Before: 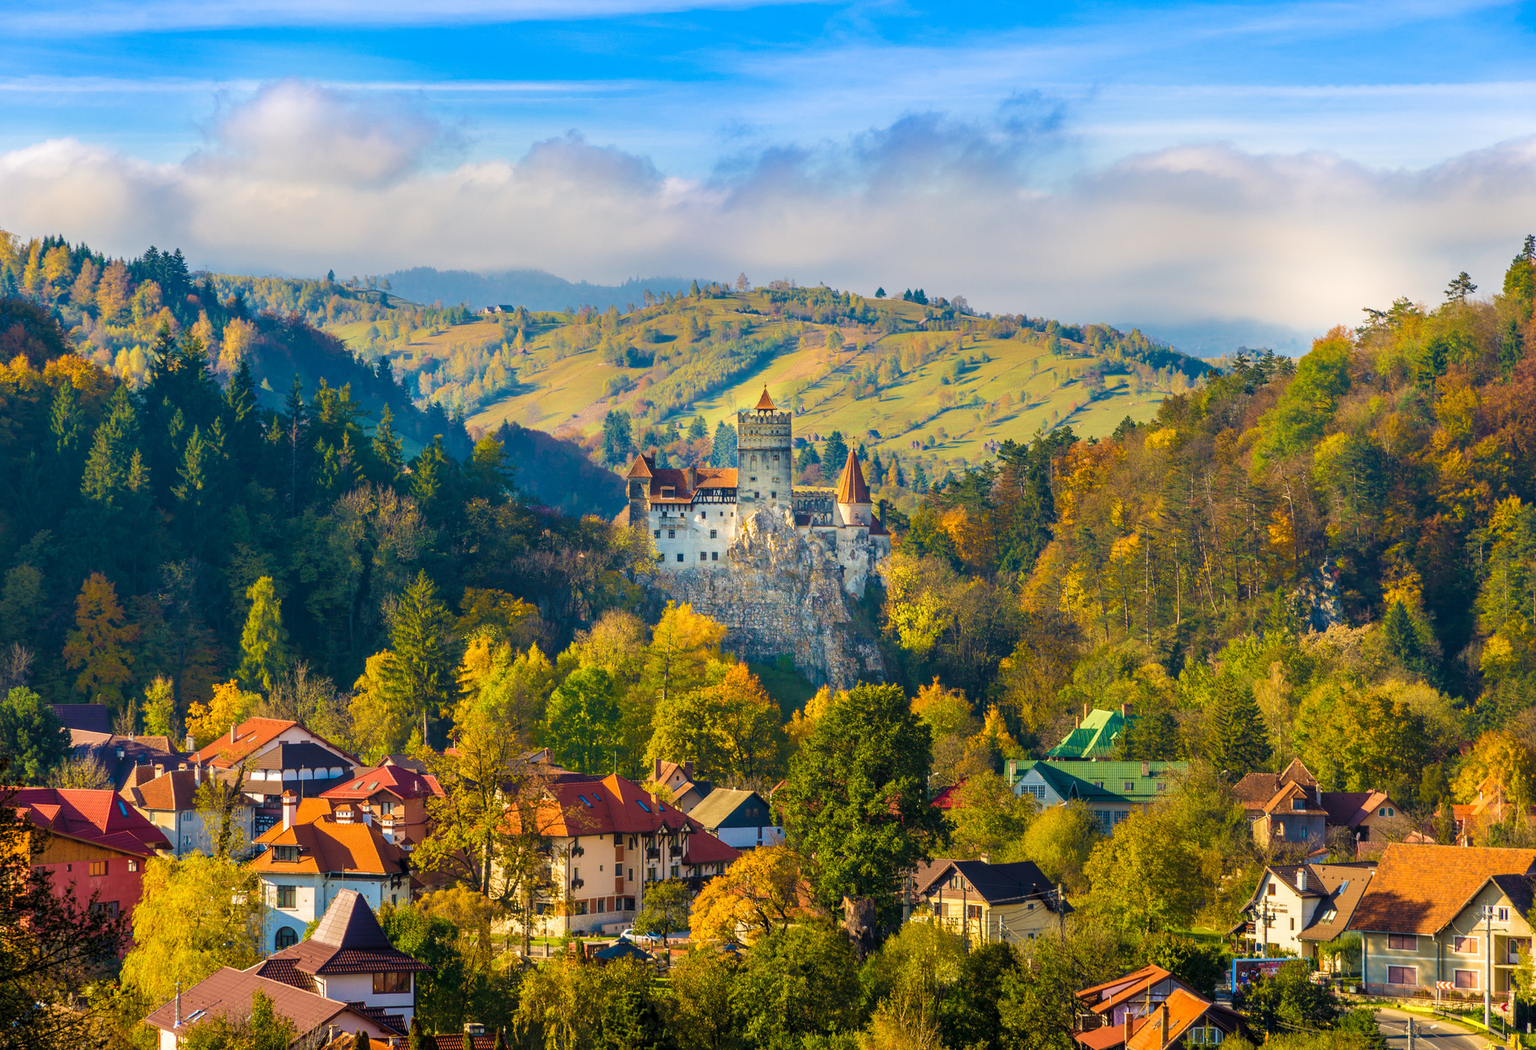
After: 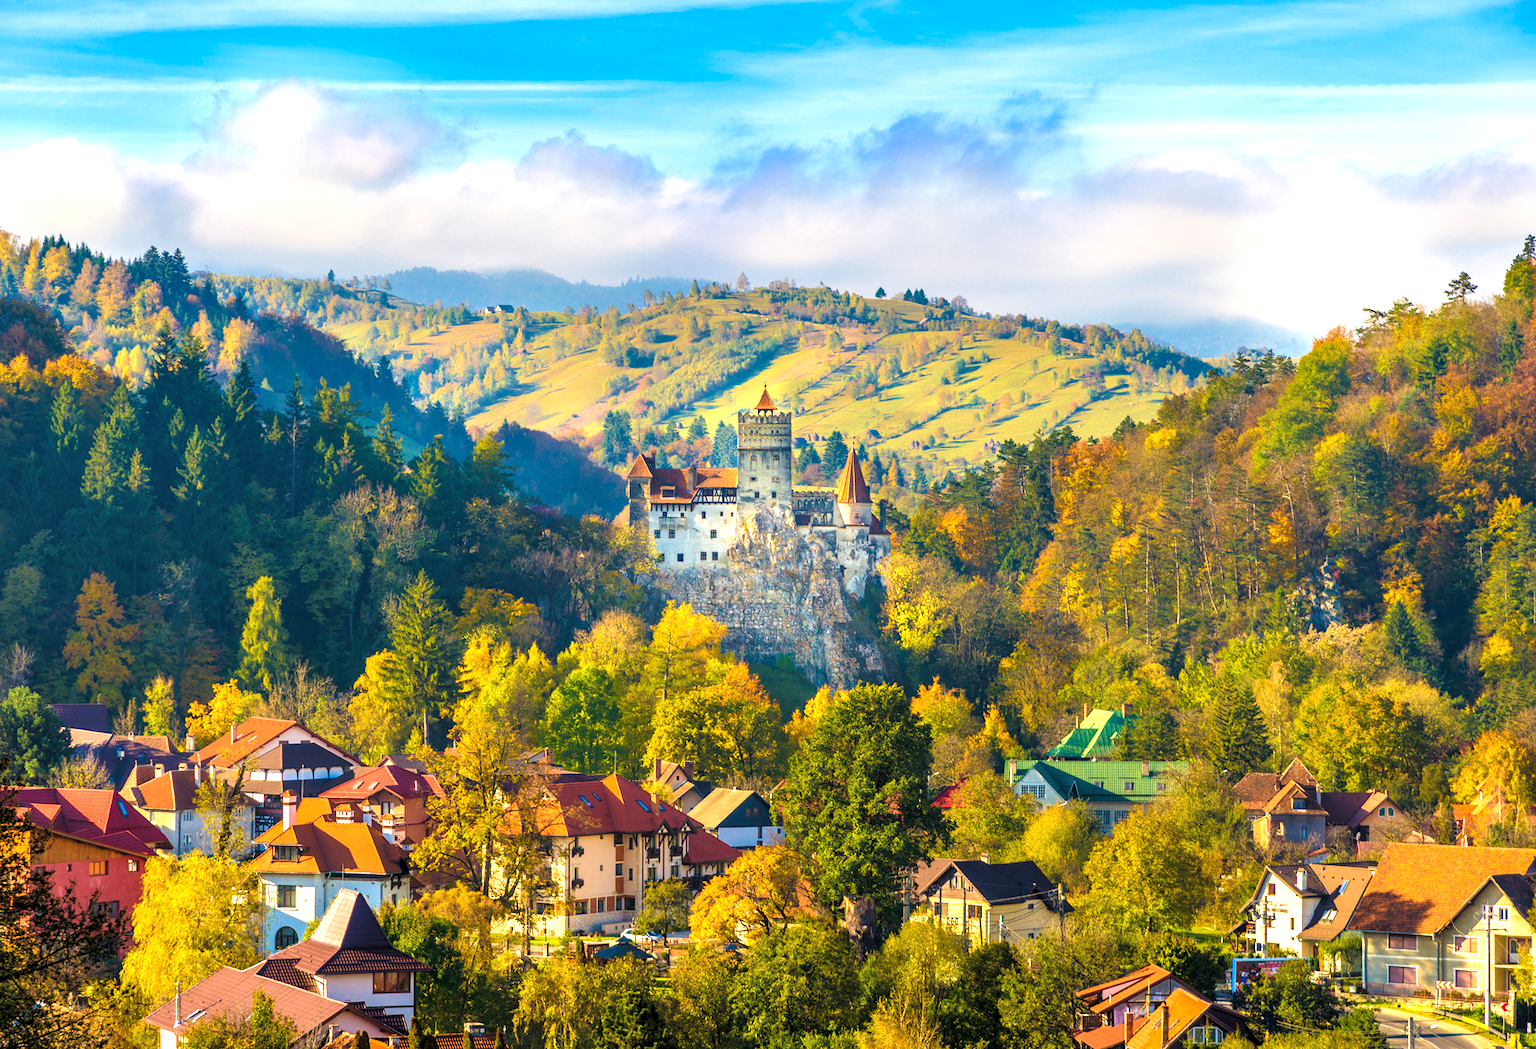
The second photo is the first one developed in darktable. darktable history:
levels: levels [0.016, 0.5, 0.996]
shadows and highlights: shadows 37.48, highlights -28.11, soften with gaussian
exposure: black level correction 0, exposure 0.701 EV, compensate highlight preservation false
